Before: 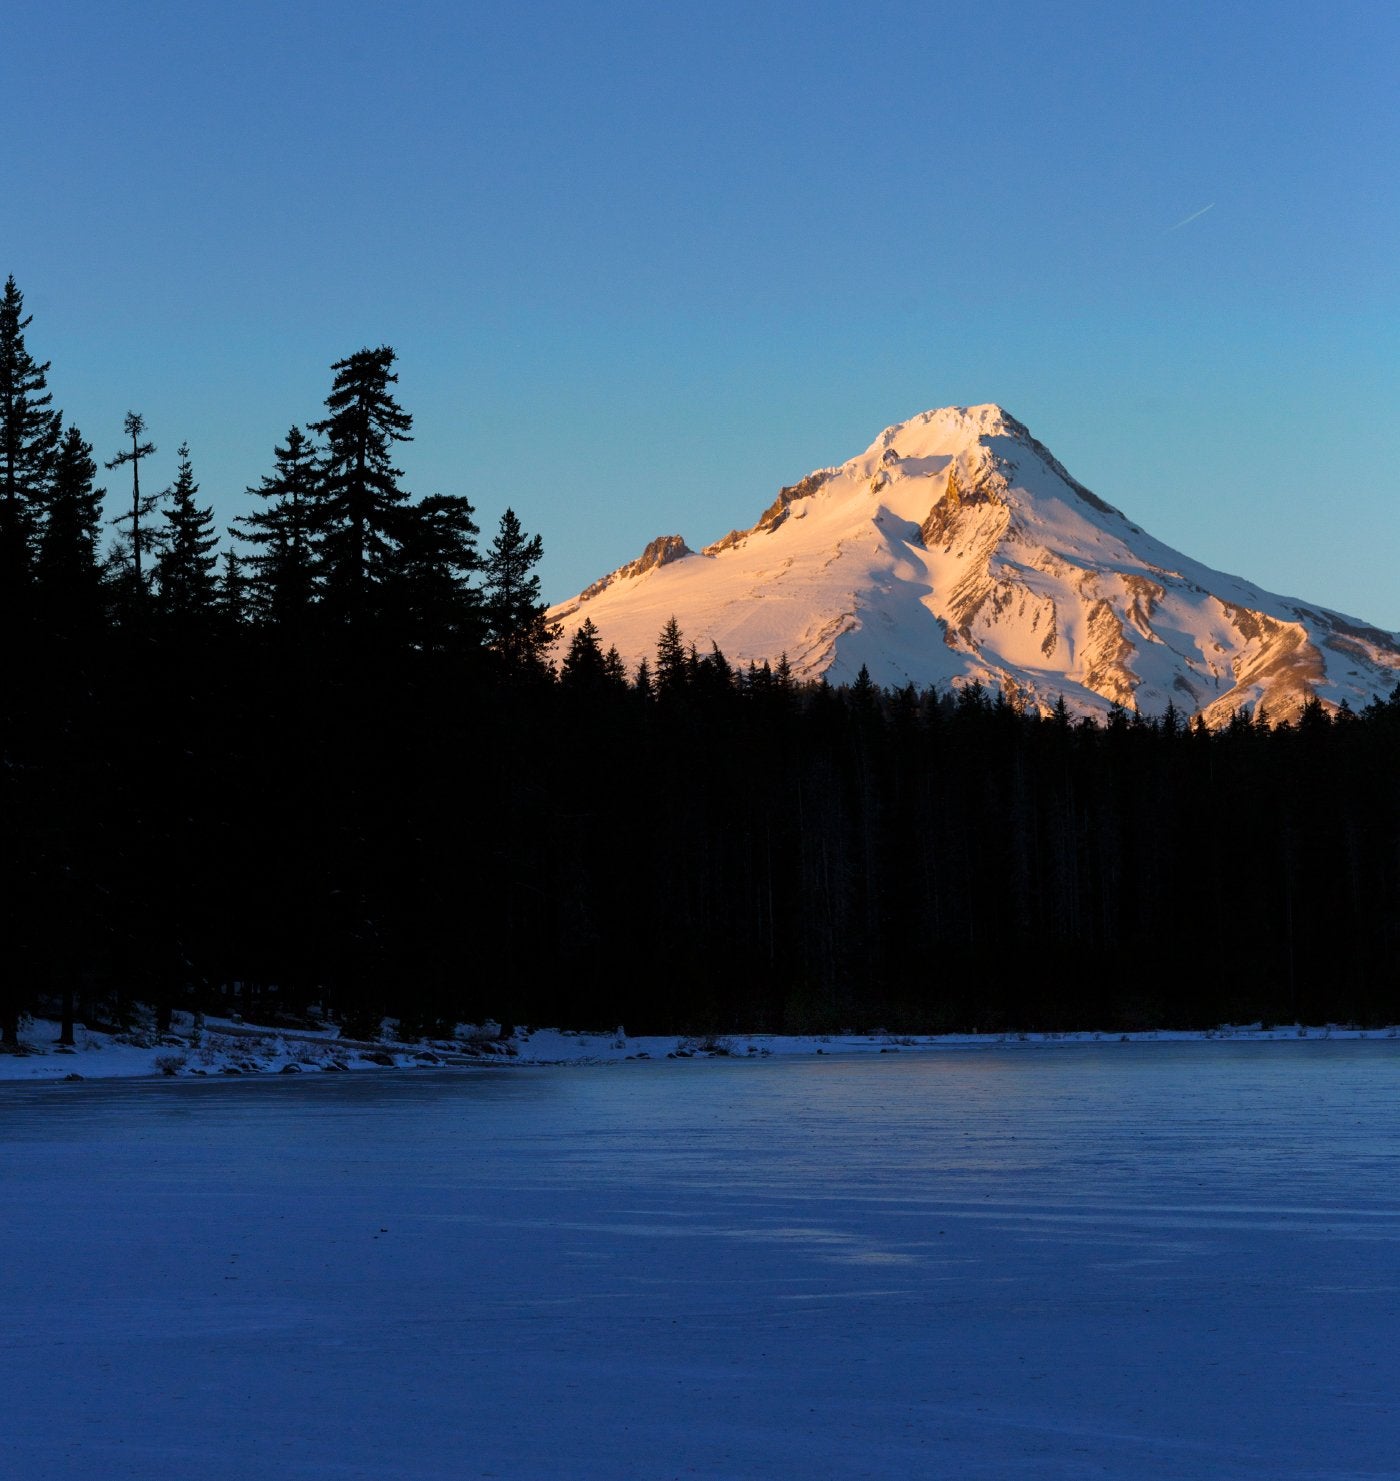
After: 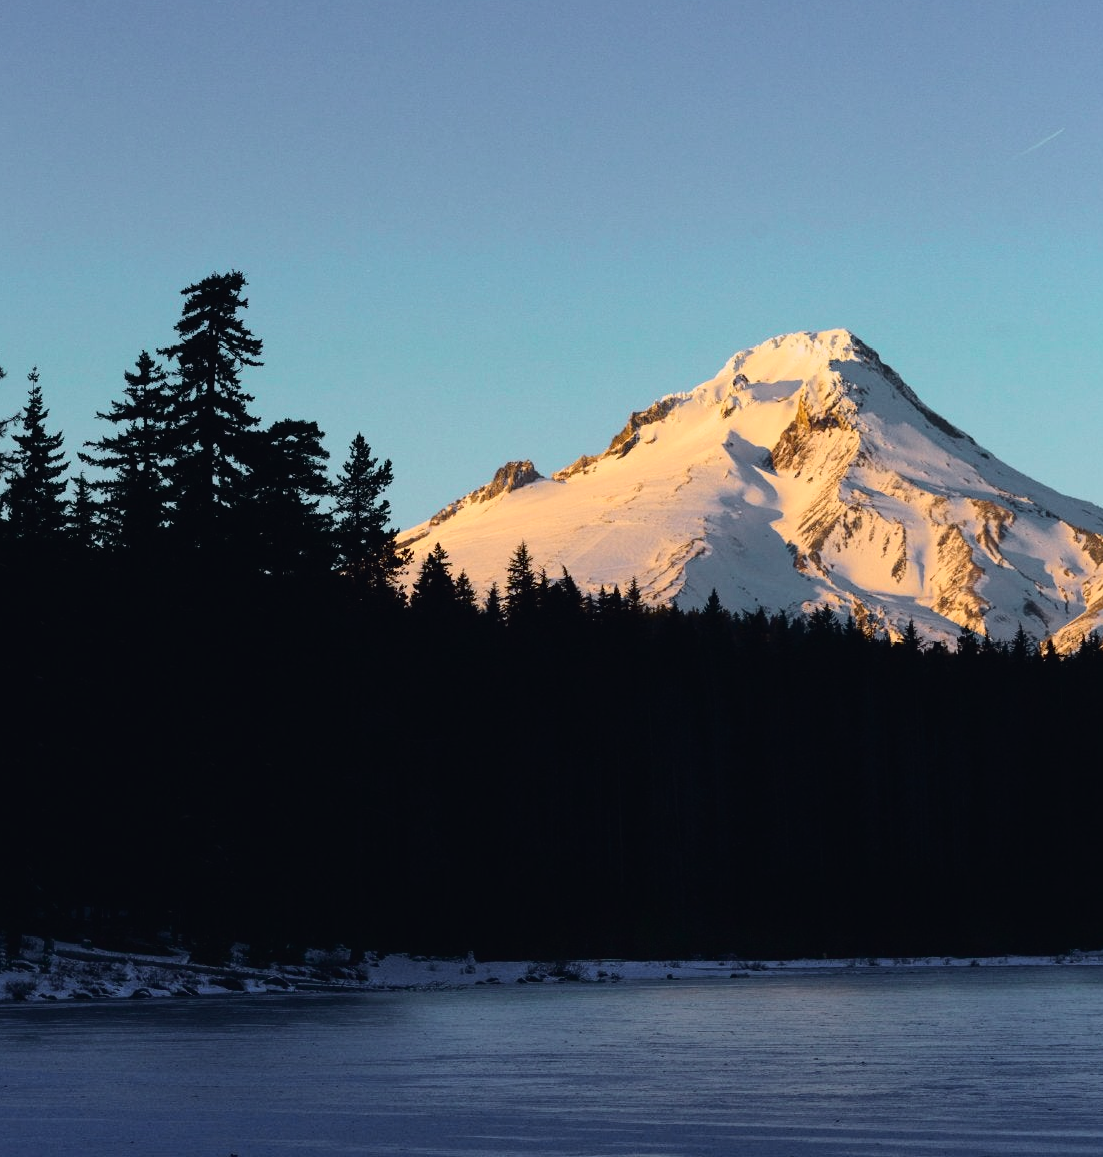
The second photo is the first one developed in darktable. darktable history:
crop and rotate: left 10.77%, top 5.1%, right 10.41%, bottom 16.76%
tone curve: curves: ch0 [(0, 0.023) (0.104, 0.058) (0.21, 0.162) (0.469, 0.524) (0.579, 0.65) (0.725, 0.8) (0.858, 0.903) (1, 0.974)]; ch1 [(0, 0) (0.414, 0.395) (0.447, 0.447) (0.502, 0.501) (0.521, 0.512) (0.57, 0.563) (0.618, 0.61) (0.654, 0.642) (1, 1)]; ch2 [(0, 0) (0.356, 0.408) (0.437, 0.453) (0.492, 0.485) (0.524, 0.508) (0.566, 0.567) (0.595, 0.604) (1, 1)], color space Lab, independent channels, preserve colors none
white balance: red 0.978, blue 0.999
